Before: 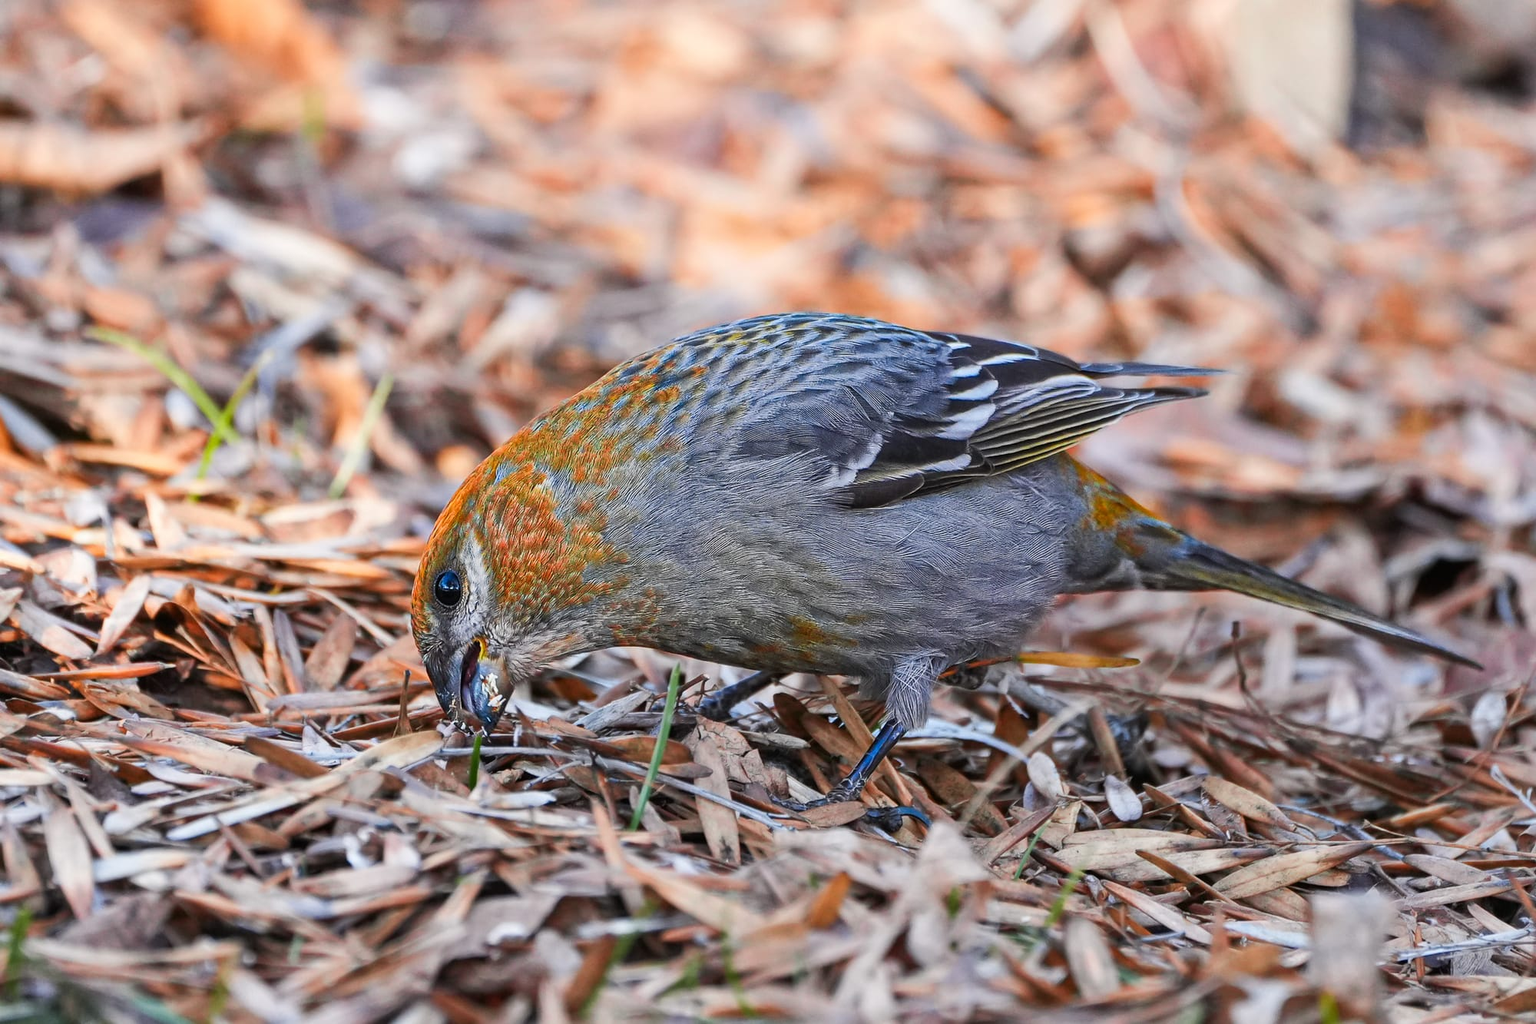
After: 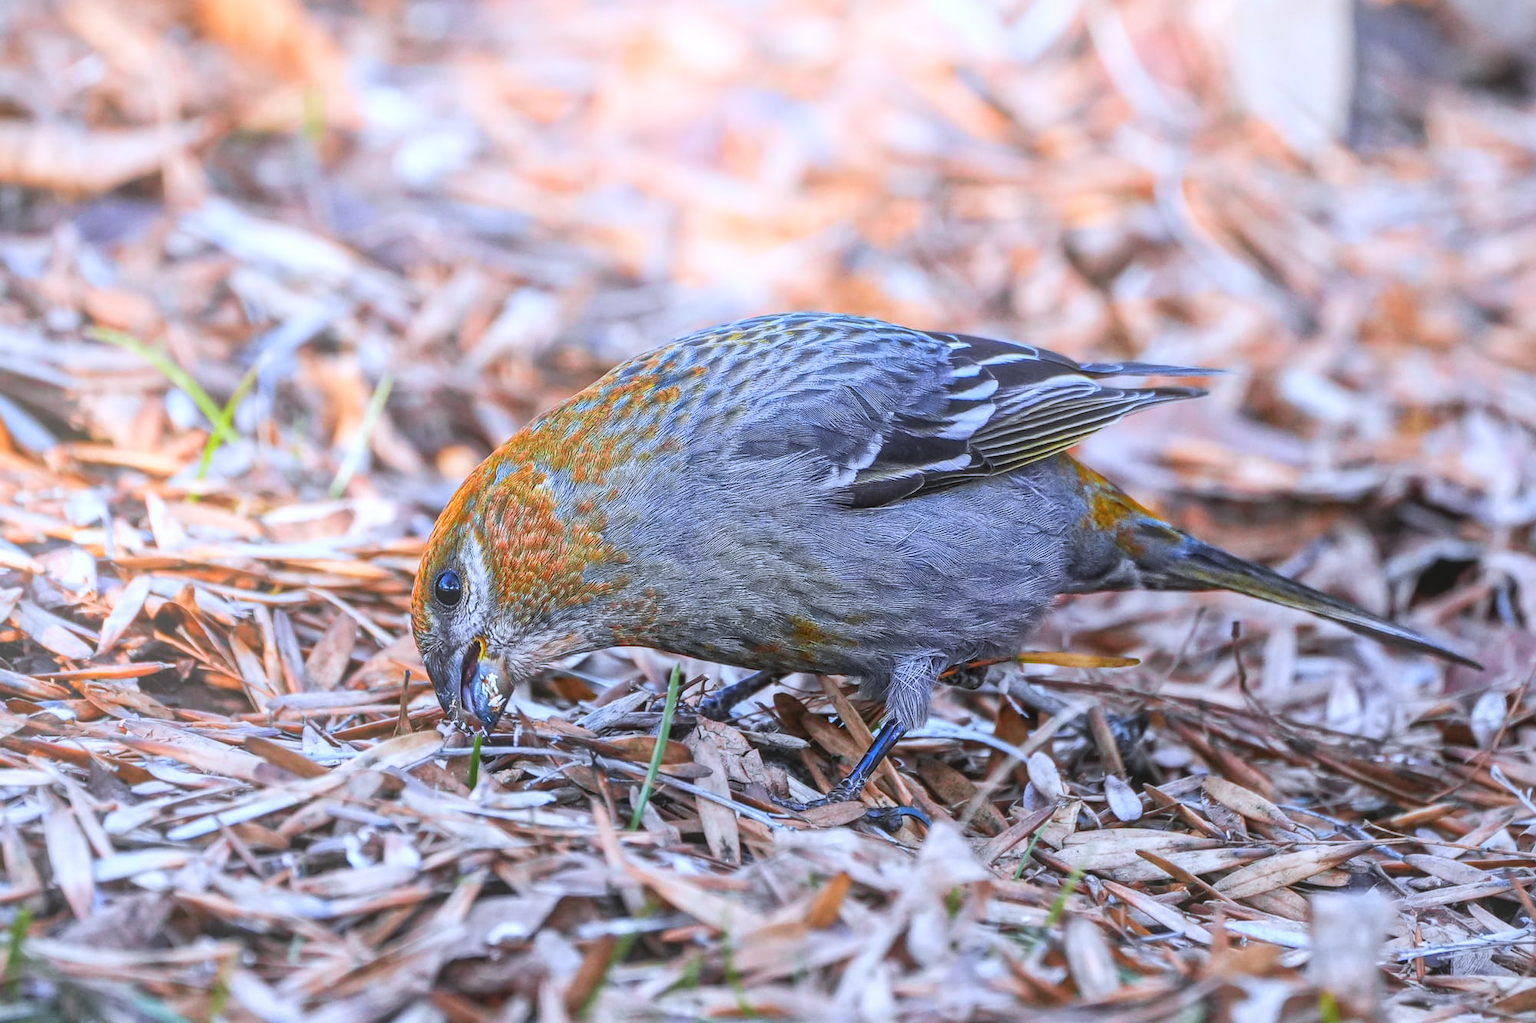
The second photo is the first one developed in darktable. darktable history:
bloom: size 38%, threshold 95%, strength 30%
vignetting: fall-off start 100%, fall-off radius 71%, brightness -0.434, saturation -0.2, width/height ratio 1.178, dithering 8-bit output, unbound false
local contrast: detail 130%
white balance: red 0.948, green 1.02, blue 1.176
